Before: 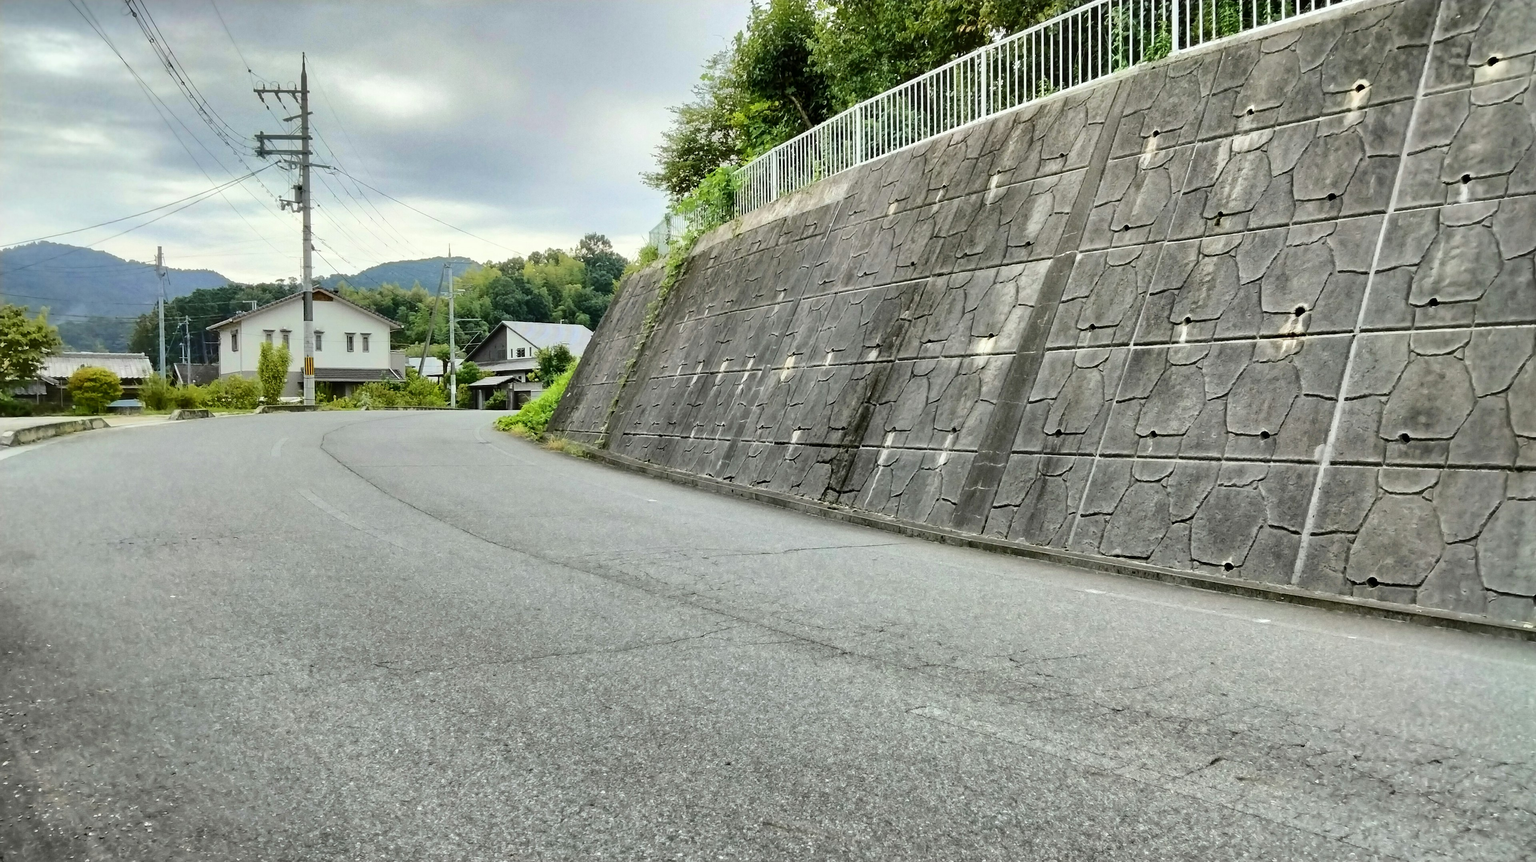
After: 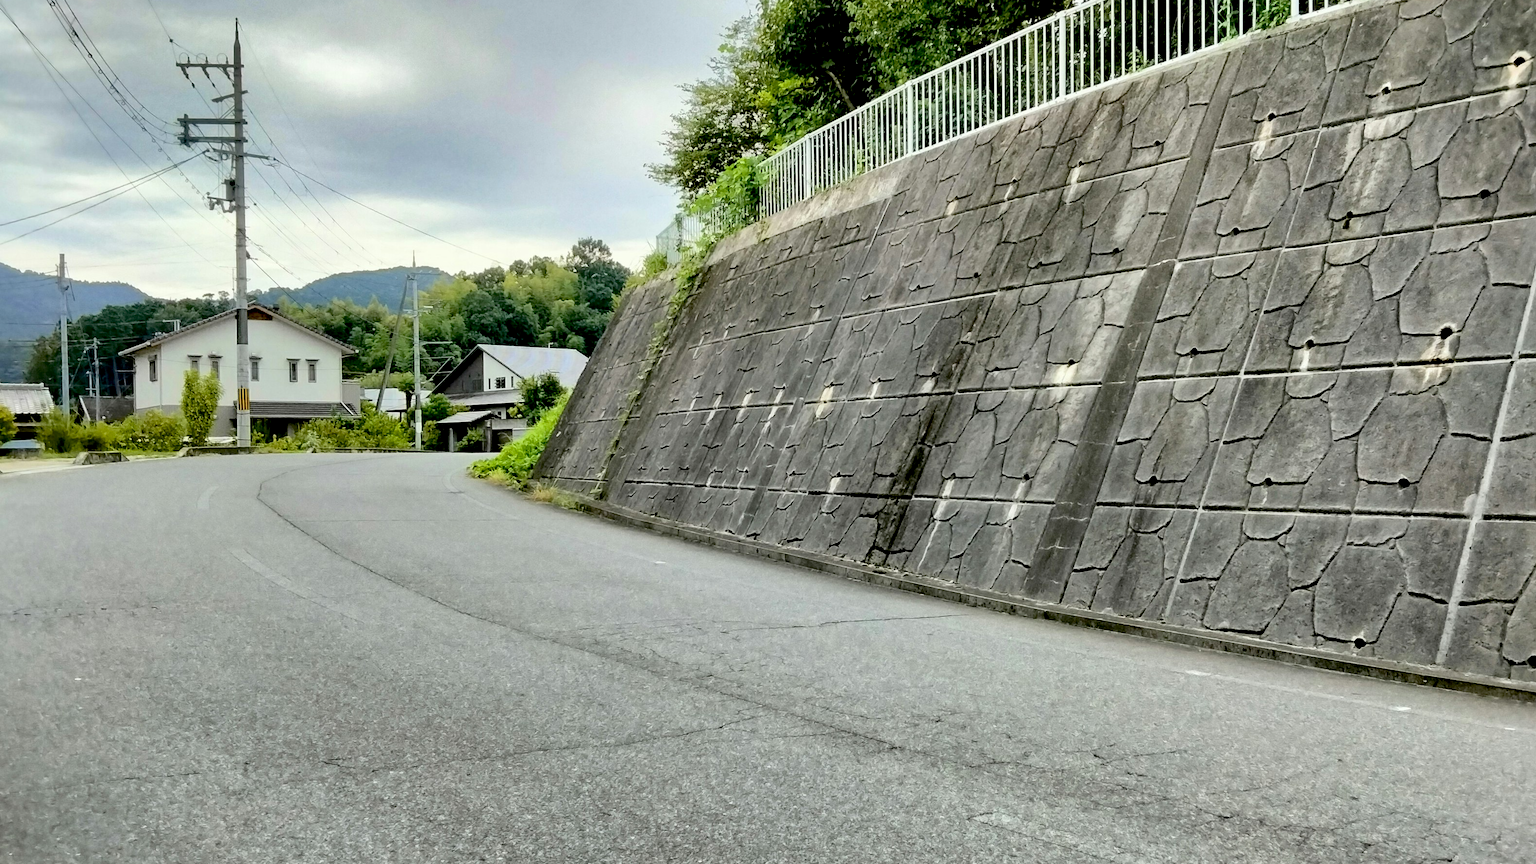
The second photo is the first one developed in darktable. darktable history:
crop and rotate: left 7.085%, top 4.4%, right 10.531%, bottom 13.001%
exposure: black level correction 0.017, exposure -0.01 EV, compensate highlight preservation false
